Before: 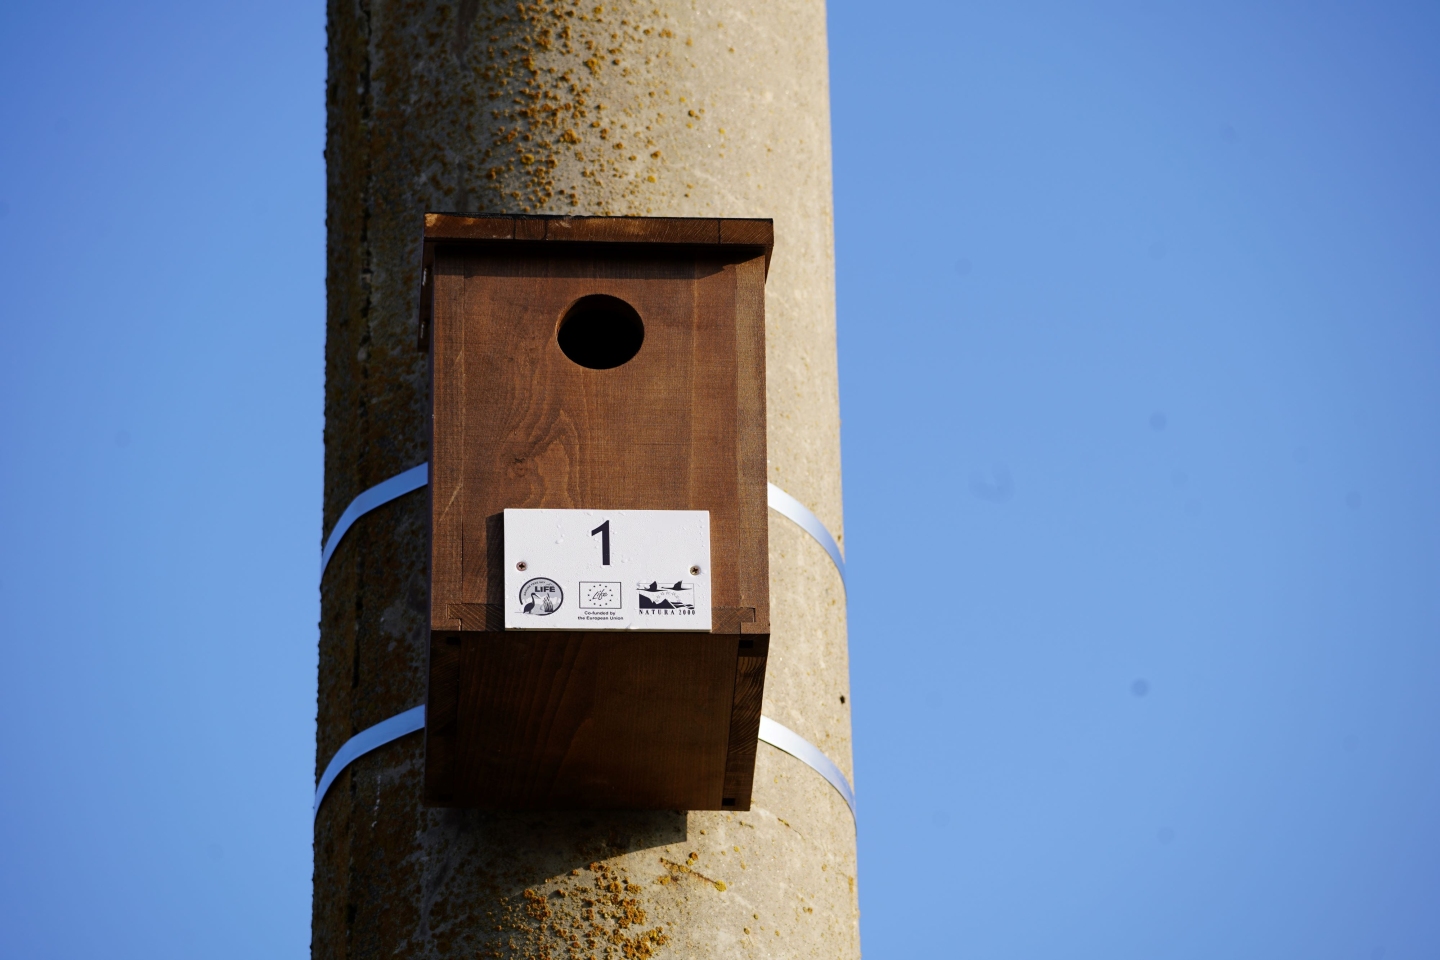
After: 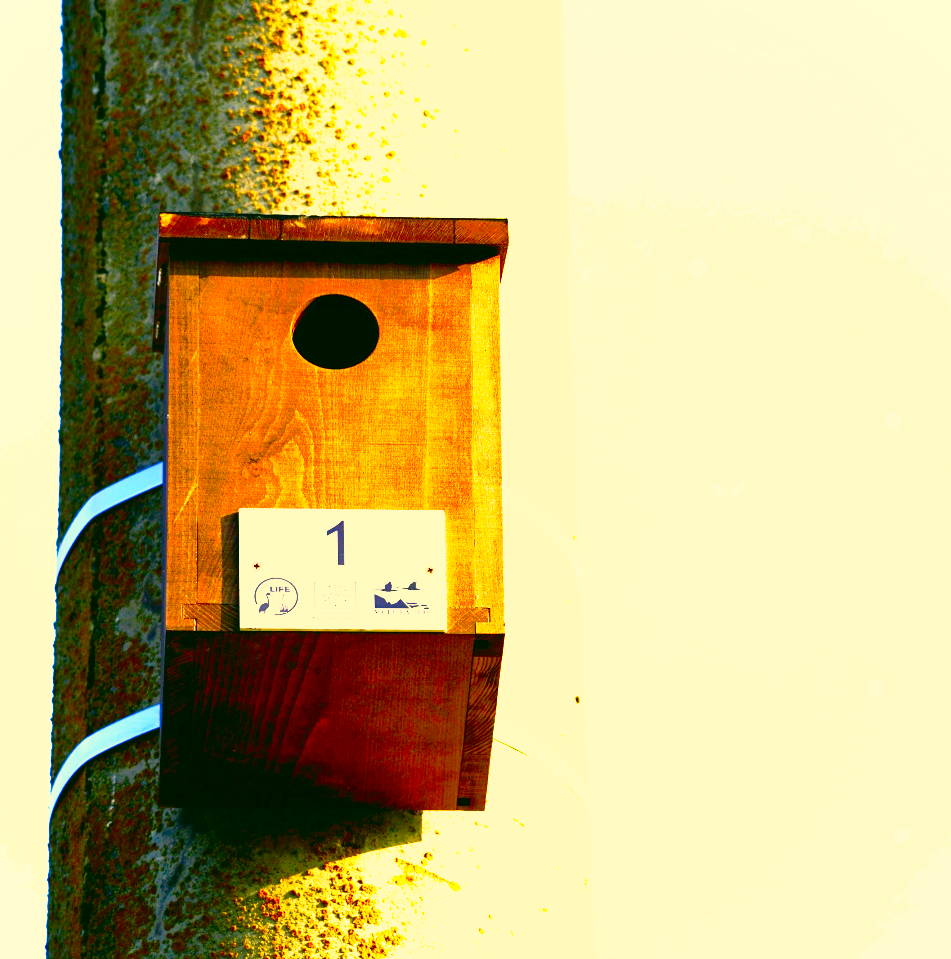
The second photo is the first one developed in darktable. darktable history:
shadows and highlights: on, module defaults
rotate and perspective: crop left 0, crop top 0
base curve: curves: ch0 [(0, 0) (0.012, 0.01) (0.073, 0.168) (0.31, 0.711) (0.645, 0.957) (1, 1)], preserve colors none
contrast brightness saturation: contrast 0.26, brightness 0.02, saturation 0.87
crop and rotate: left 18.442%, right 15.508%
tone equalizer: -8 EV -0.001 EV, -7 EV 0.001 EV, -6 EV -0.002 EV, -5 EV -0.003 EV, -4 EV -0.062 EV, -3 EV -0.222 EV, -2 EV -0.267 EV, -1 EV 0.105 EV, +0 EV 0.303 EV
color correction: highlights a* 5.62, highlights b* 33.57, shadows a* -25.86, shadows b* 4.02
exposure: black level correction 0, exposure 1.3 EV, compensate exposure bias true, compensate highlight preservation false
